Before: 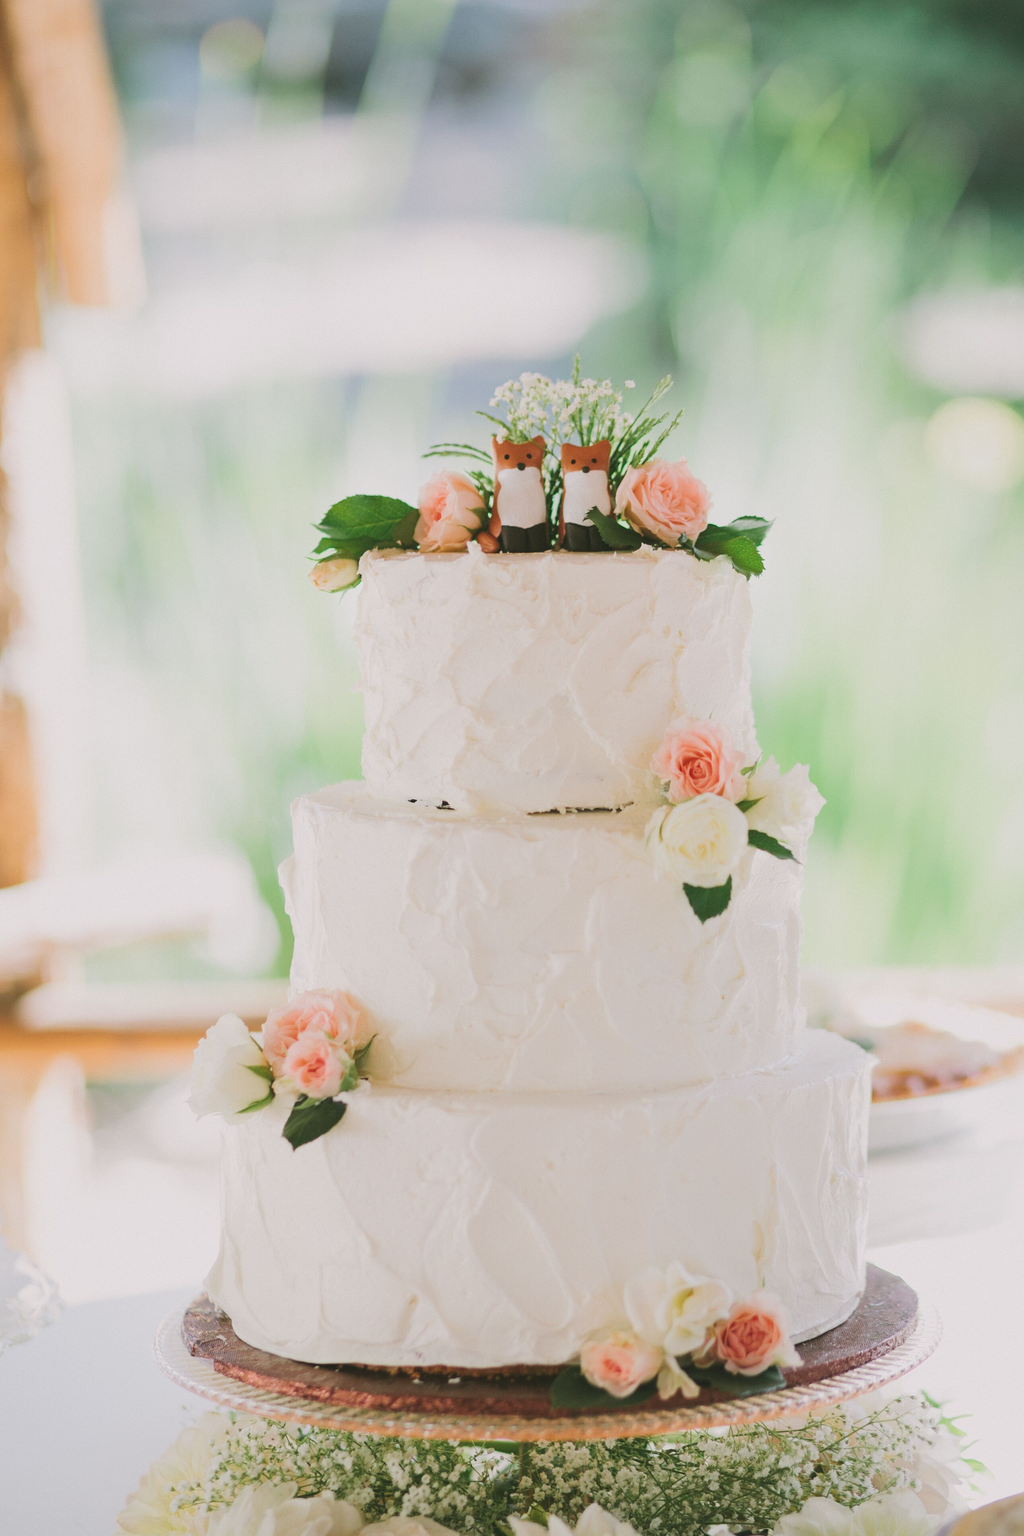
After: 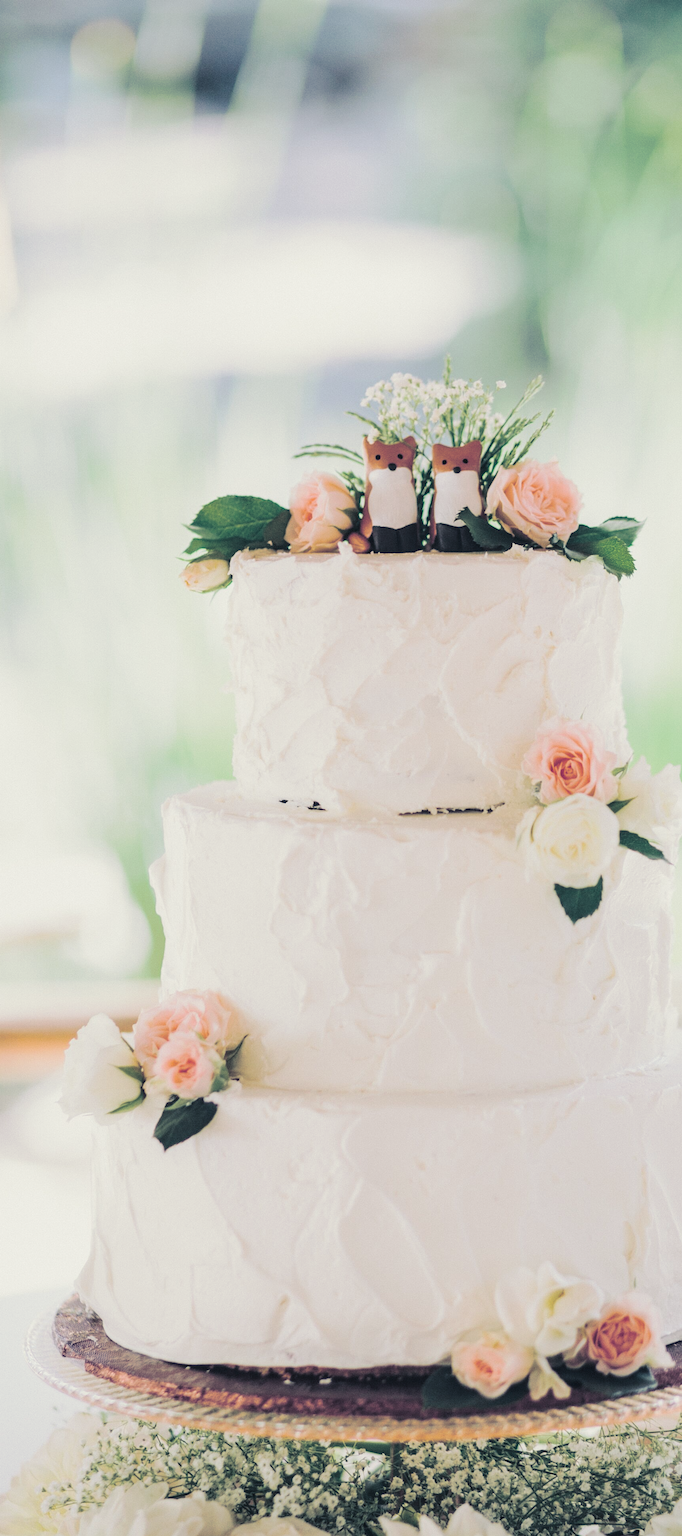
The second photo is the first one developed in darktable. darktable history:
split-toning: shadows › hue 230.4°
tone curve: curves: ch0 [(0, 0) (0.003, 0.035) (0.011, 0.035) (0.025, 0.035) (0.044, 0.046) (0.069, 0.063) (0.1, 0.084) (0.136, 0.123) (0.177, 0.174) (0.224, 0.232) (0.277, 0.304) (0.335, 0.387) (0.399, 0.476) (0.468, 0.566) (0.543, 0.639) (0.623, 0.714) (0.709, 0.776) (0.801, 0.851) (0.898, 0.921) (1, 1)], preserve colors none
local contrast: on, module defaults
crop and rotate: left 12.648%, right 20.685%
